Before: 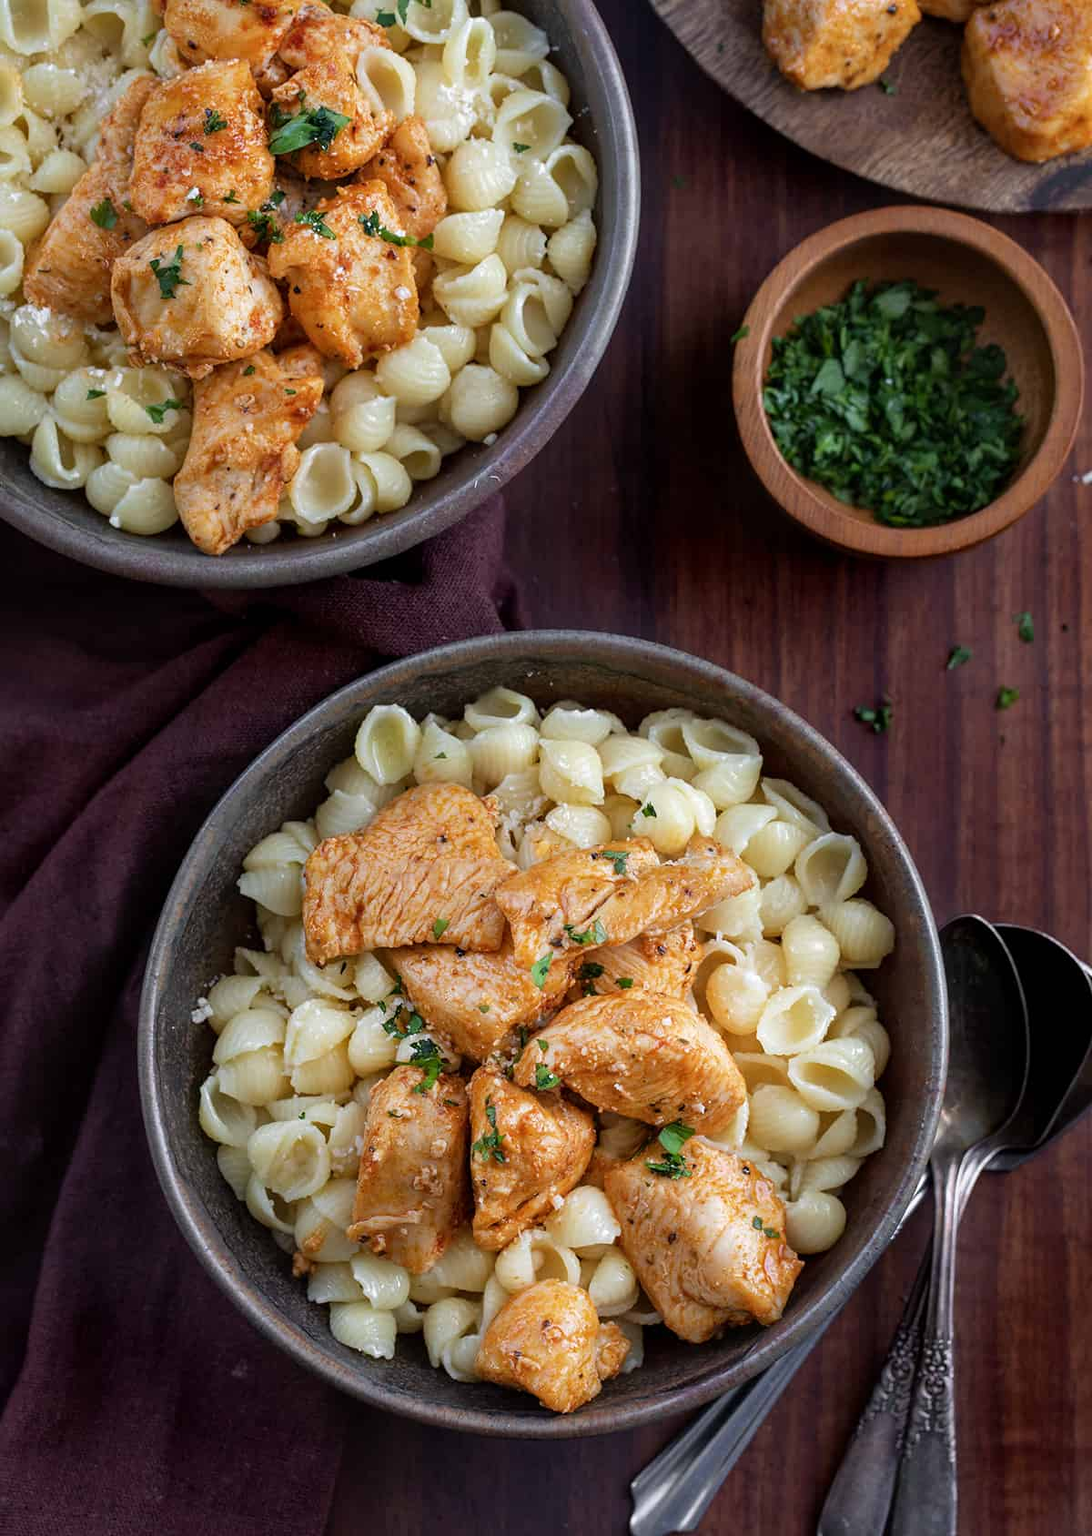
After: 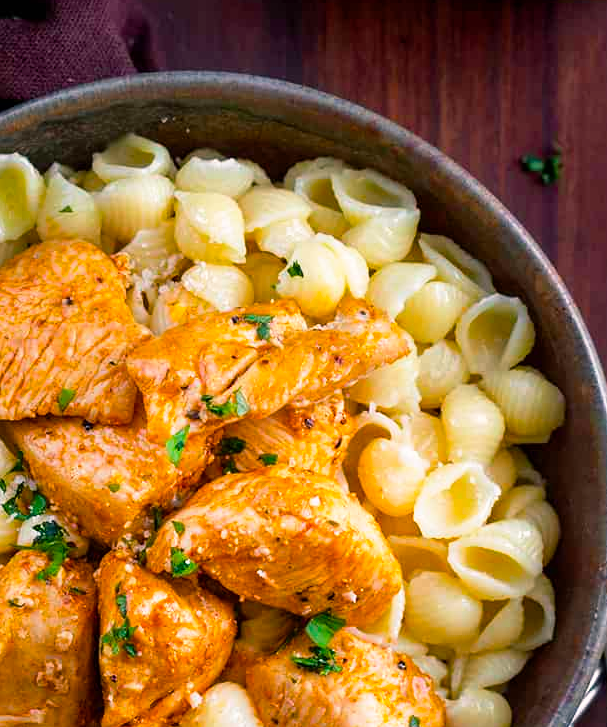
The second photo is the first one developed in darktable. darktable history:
tone curve: curves: ch0 [(0, 0) (0.003, 0.003) (0.011, 0.012) (0.025, 0.027) (0.044, 0.048) (0.069, 0.075) (0.1, 0.108) (0.136, 0.147) (0.177, 0.192) (0.224, 0.243) (0.277, 0.3) (0.335, 0.363) (0.399, 0.433) (0.468, 0.508) (0.543, 0.589) (0.623, 0.676) (0.709, 0.769) (0.801, 0.868) (0.898, 0.949) (1, 1)], preserve colors none
color balance rgb: shadows lift › luminance -7.547%, shadows lift › chroma 2.231%, shadows lift › hue 167.07°, highlights gain › chroma 1.658%, highlights gain › hue 55.5°, linear chroma grading › global chroma 3.823%, perceptual saturation grading › global saturation 25.681%, global vibrance 14.627%
crop: left 34.84%, top 36.821%, right 14.529%, bottom 20.097%
